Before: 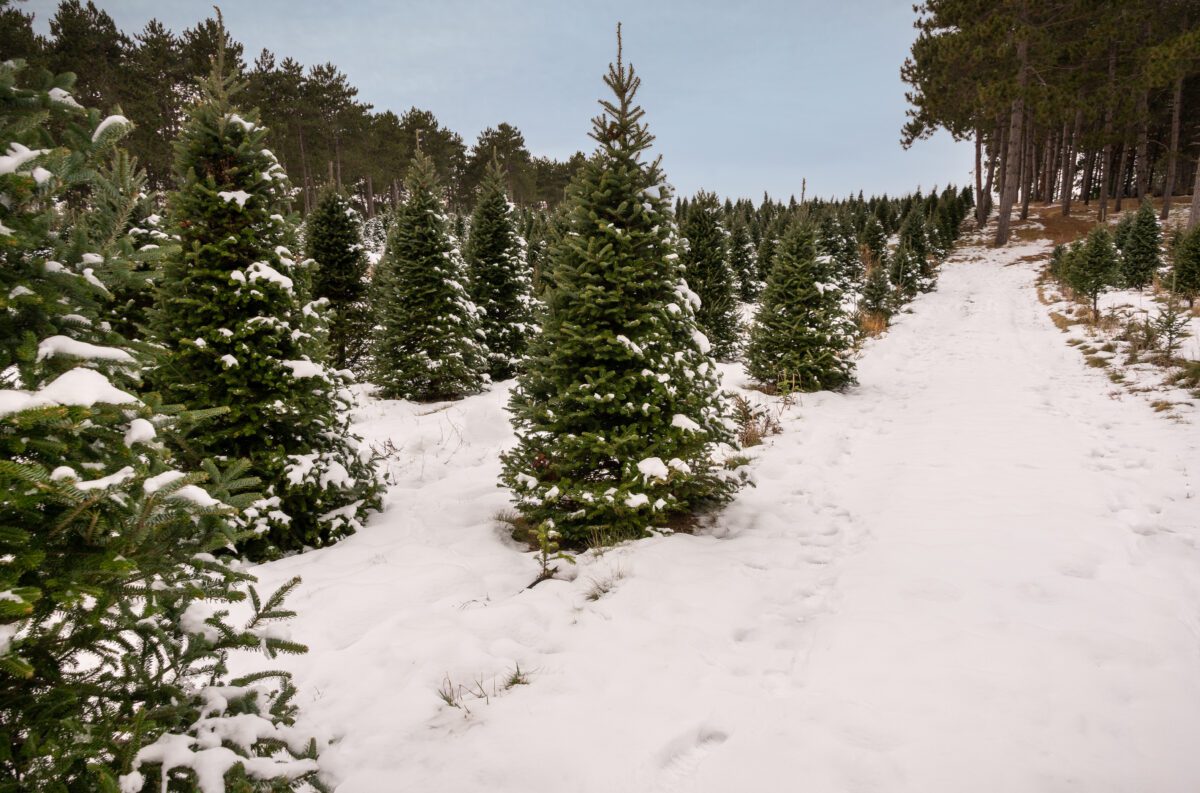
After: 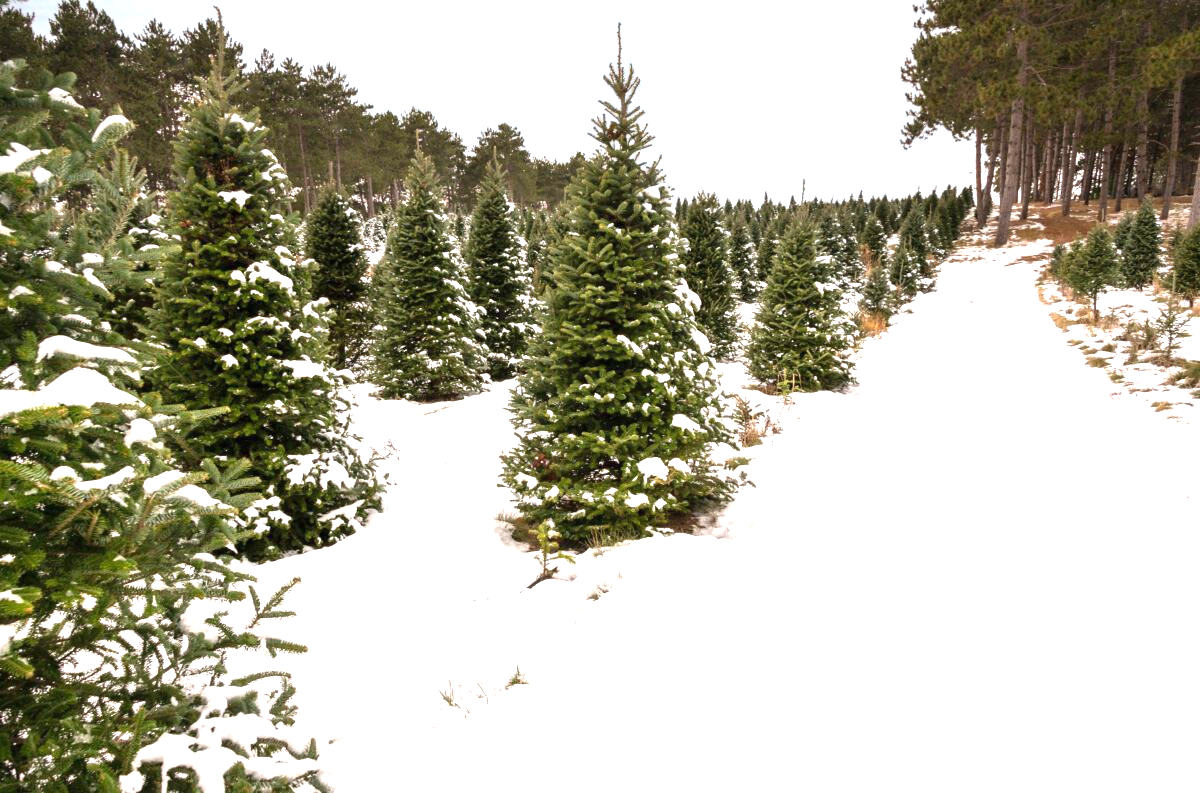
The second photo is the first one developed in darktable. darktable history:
color zones: curves: ch0 [(0, 0.5) (0.143, 0.5) (0.286, 0.5) (0.429, 0.5) (0.571, 0.5) (0.714, 0.476) (0.857, 0.5) (1, 0.5)]; ch2 [(0, 0.5) (0.143, 0.5) (0.286, 0.5) (0.429, 0.5) (0.571, 0.5) (0.714, 0.487) (0.857, 0.5) (1, 0.5)], mix -137.28%
exposure: black level correction 0, exposure 1.334 EV, compensate highlight preservation false
